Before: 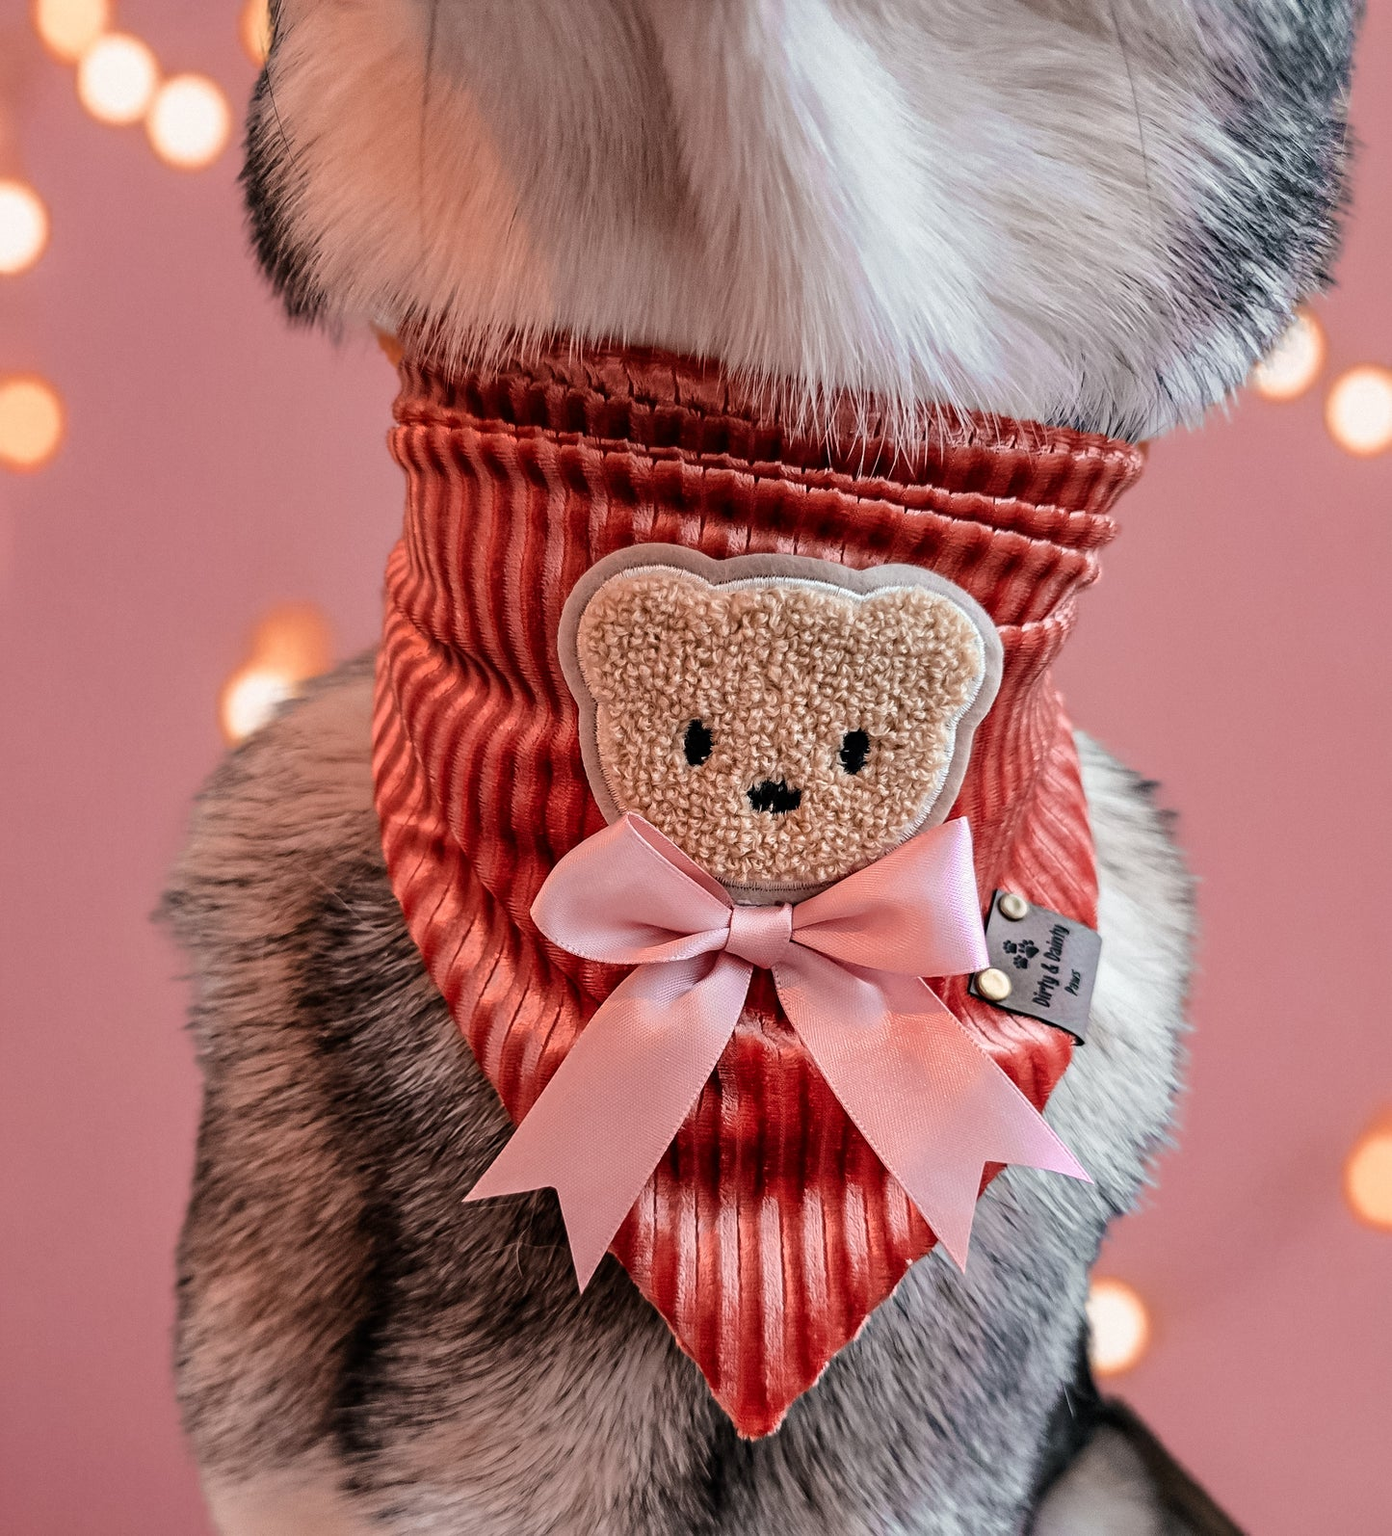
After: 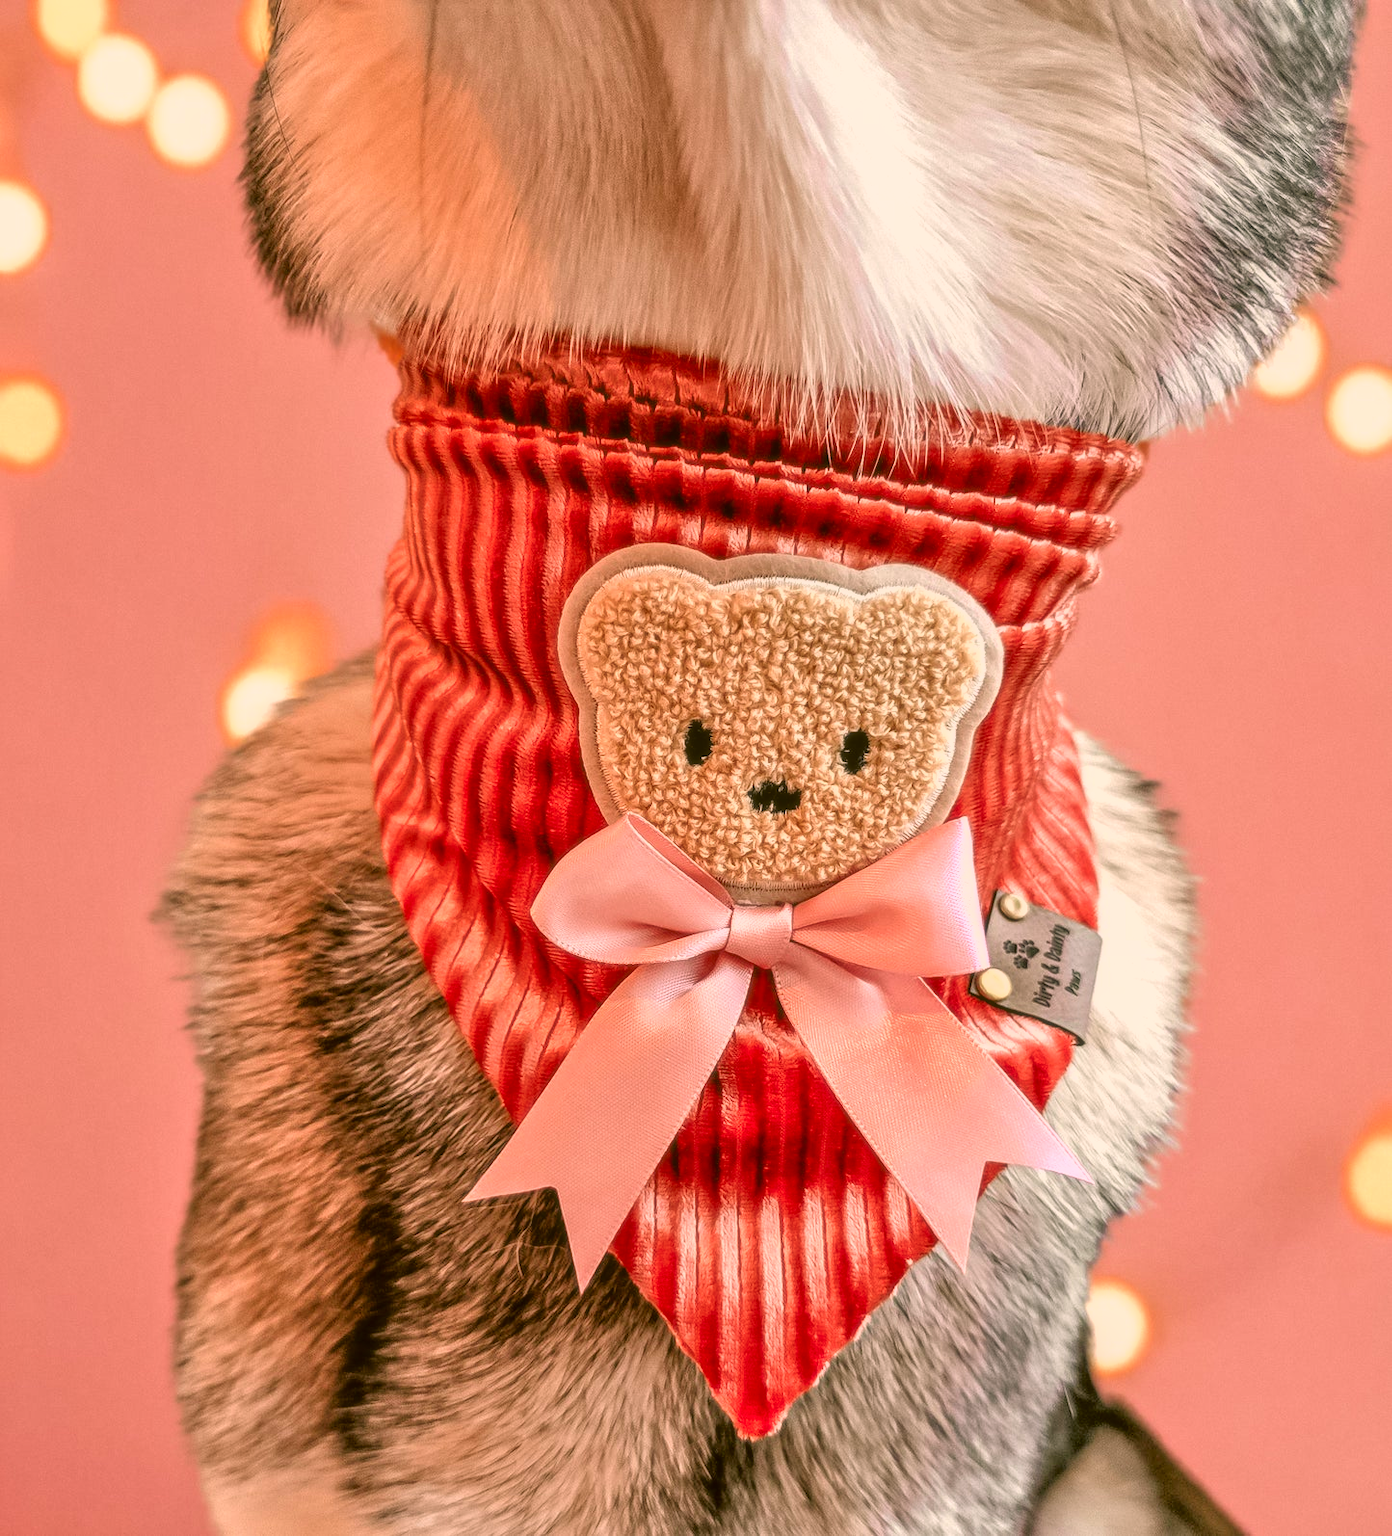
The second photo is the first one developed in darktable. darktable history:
local contrast: on, module defaults
exposure: exposure 0.493 EV, compensate highlight preservation false
lowpass: radius 0.1, contrast 0.85, saturation 1.1, unbound 0
soften: size 10%, saturation 50%, brightness 0.2 EV, mix 10%
tone equalizer: -7 EV 0.15 EV, -6 EV 0.6 EV, -5 EV 1.15 EV, -4 EV 1.33 EV, -3 EV 1.15 EV, -2 EV 0.6 EV, -1 EV 0.15 EV, mask exposure compensation -0.5 EV
color correction: highlights a* 8.98, highlights b* 15.09, shadows a* -0.49, shadows b* 26.52
